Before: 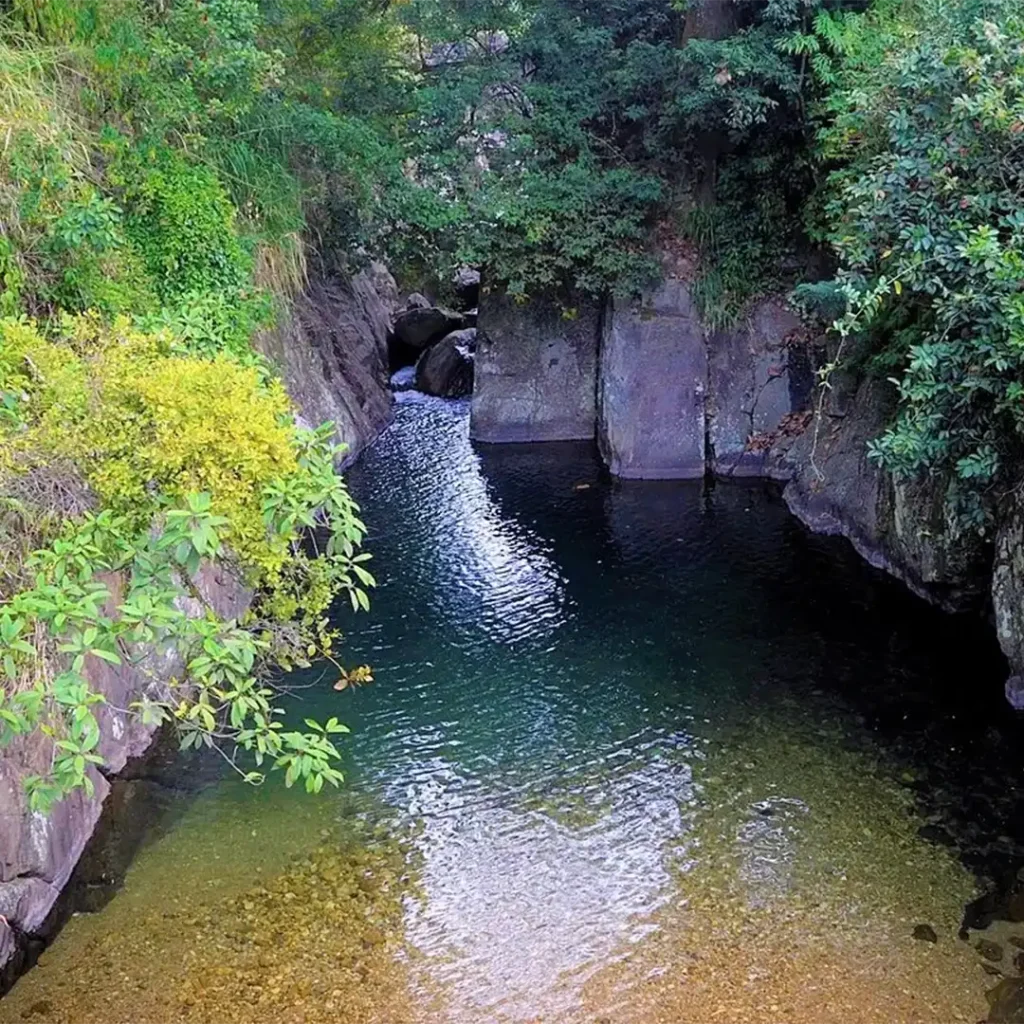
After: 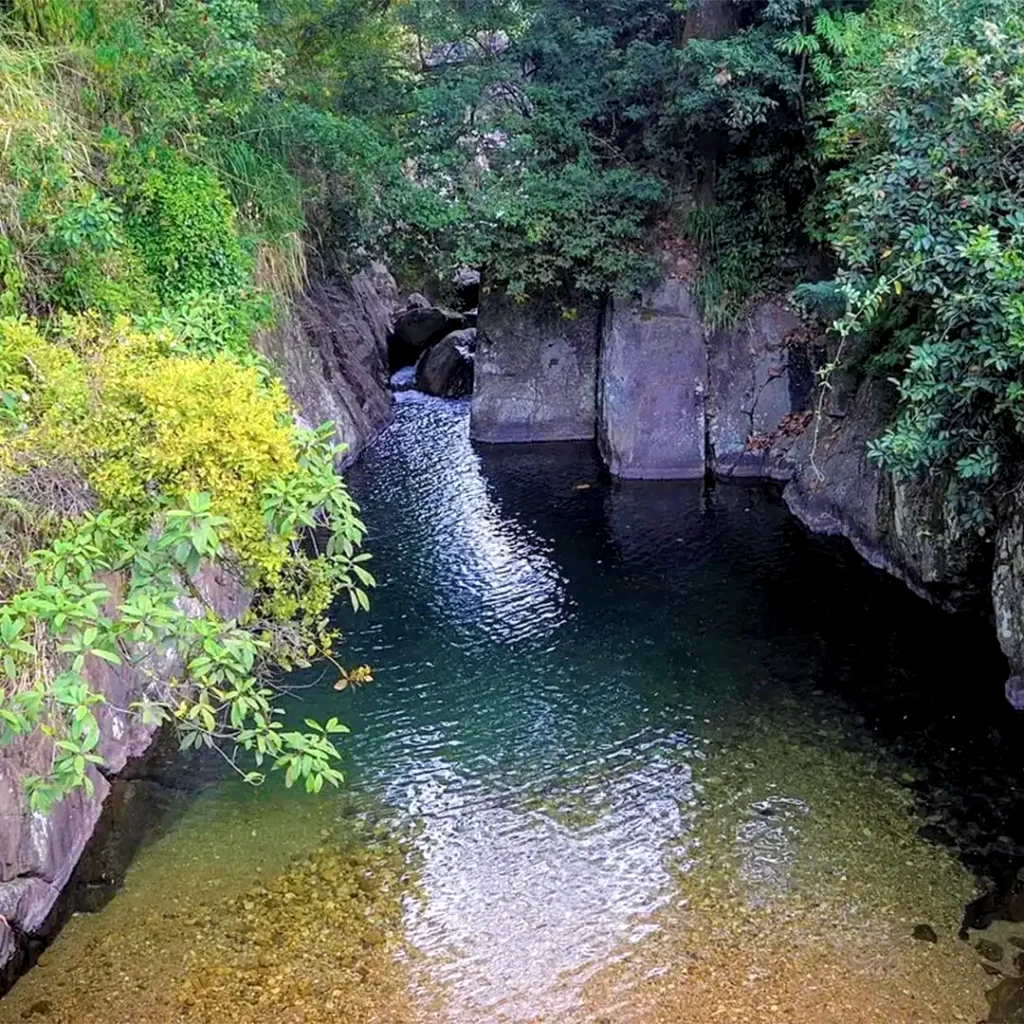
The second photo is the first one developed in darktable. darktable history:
levels: levels [0, 0.492, 0.984]
local contrast: on, module defaults
